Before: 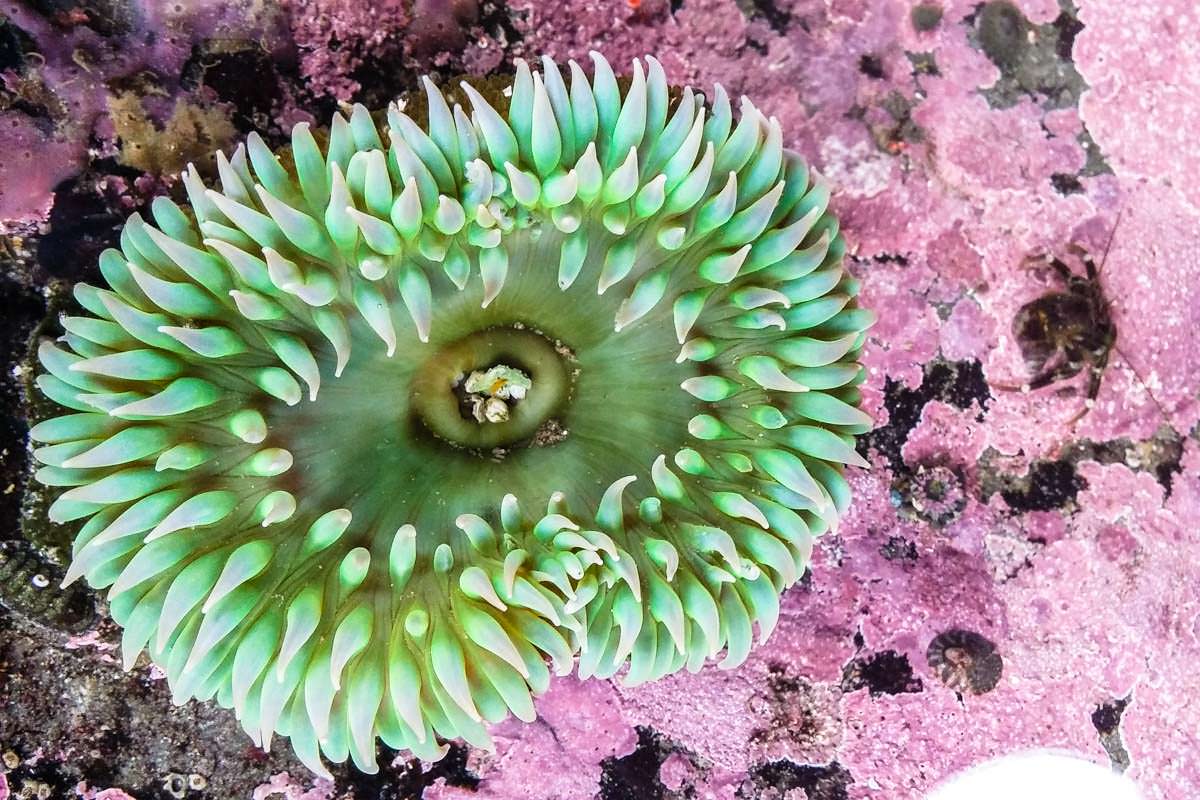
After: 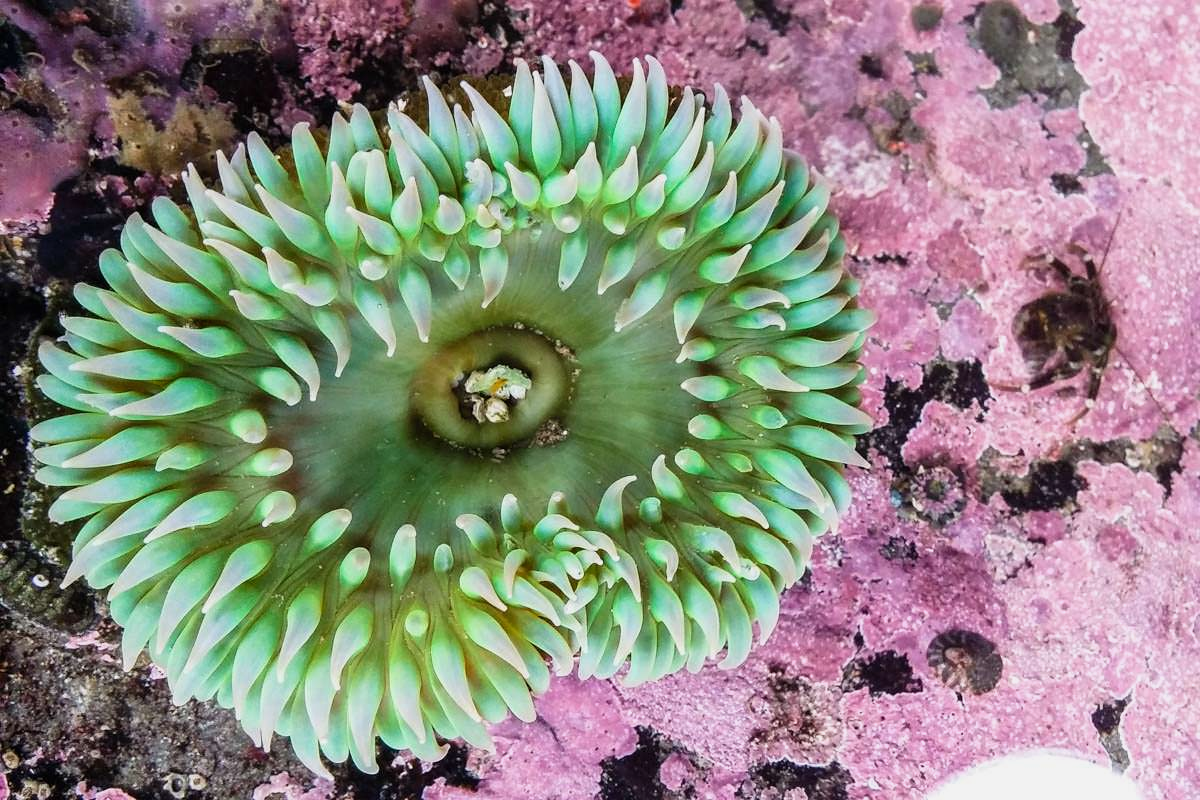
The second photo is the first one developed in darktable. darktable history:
exposure: exposure -0.176 EV, compensate highlight preservation false
